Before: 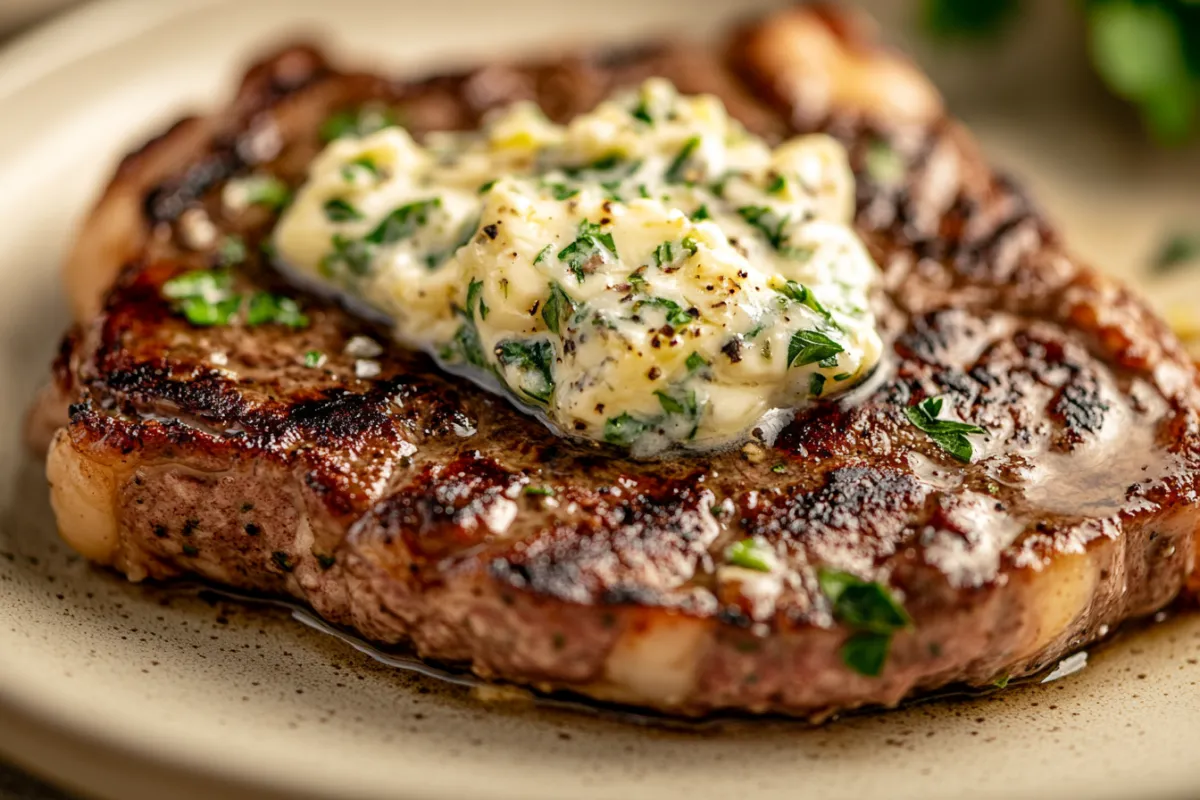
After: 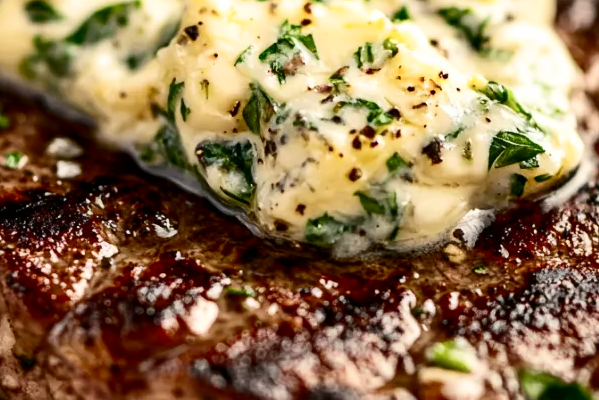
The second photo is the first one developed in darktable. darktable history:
crop: left 25%, top 25%, right 25%, bottom 25%
contrast brightness saturation: contrast 0.28
